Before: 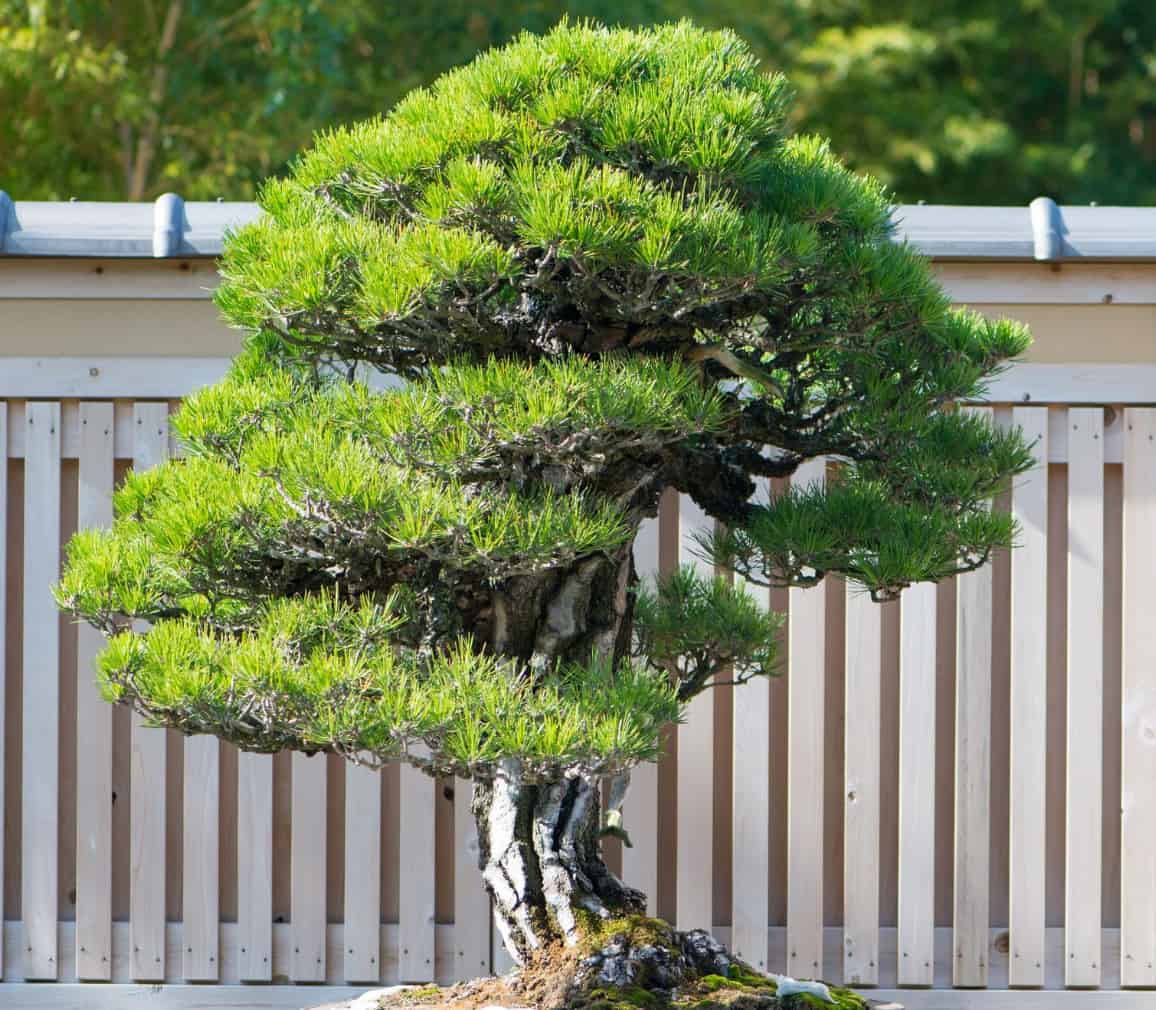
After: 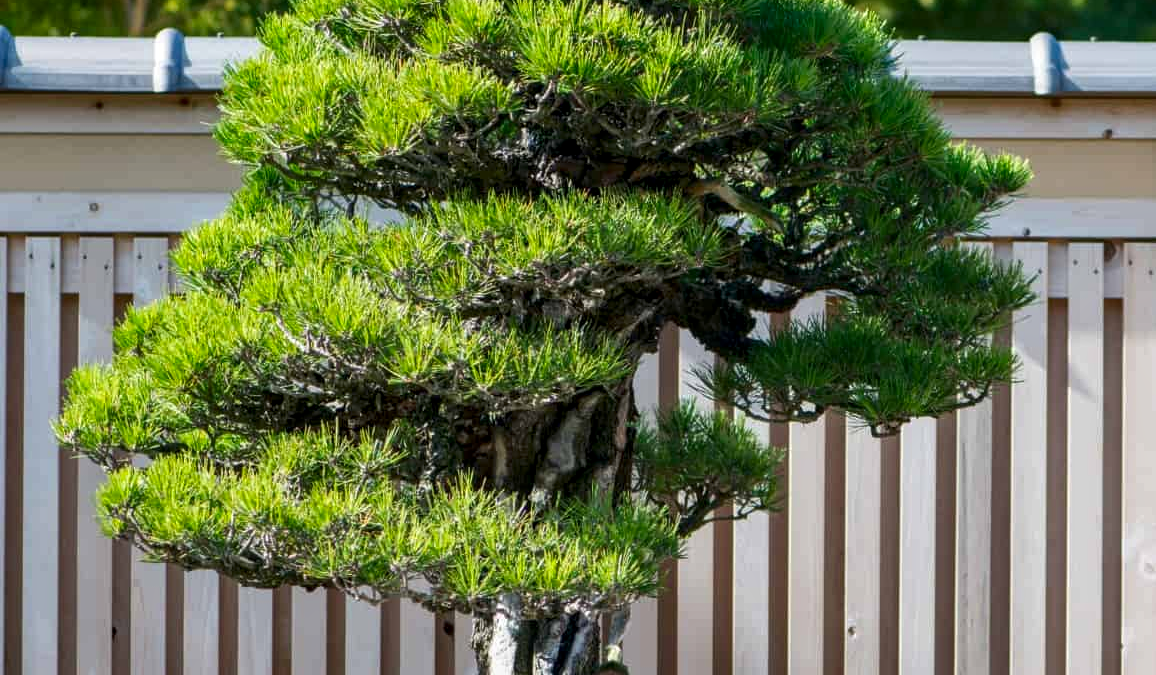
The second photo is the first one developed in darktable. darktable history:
contrast brightness saturation: contrast 0.067, brightness -0.126, saturation 0.053
crop: top 16.385%, bottom 16.703%
local contrast: on, module defaults
